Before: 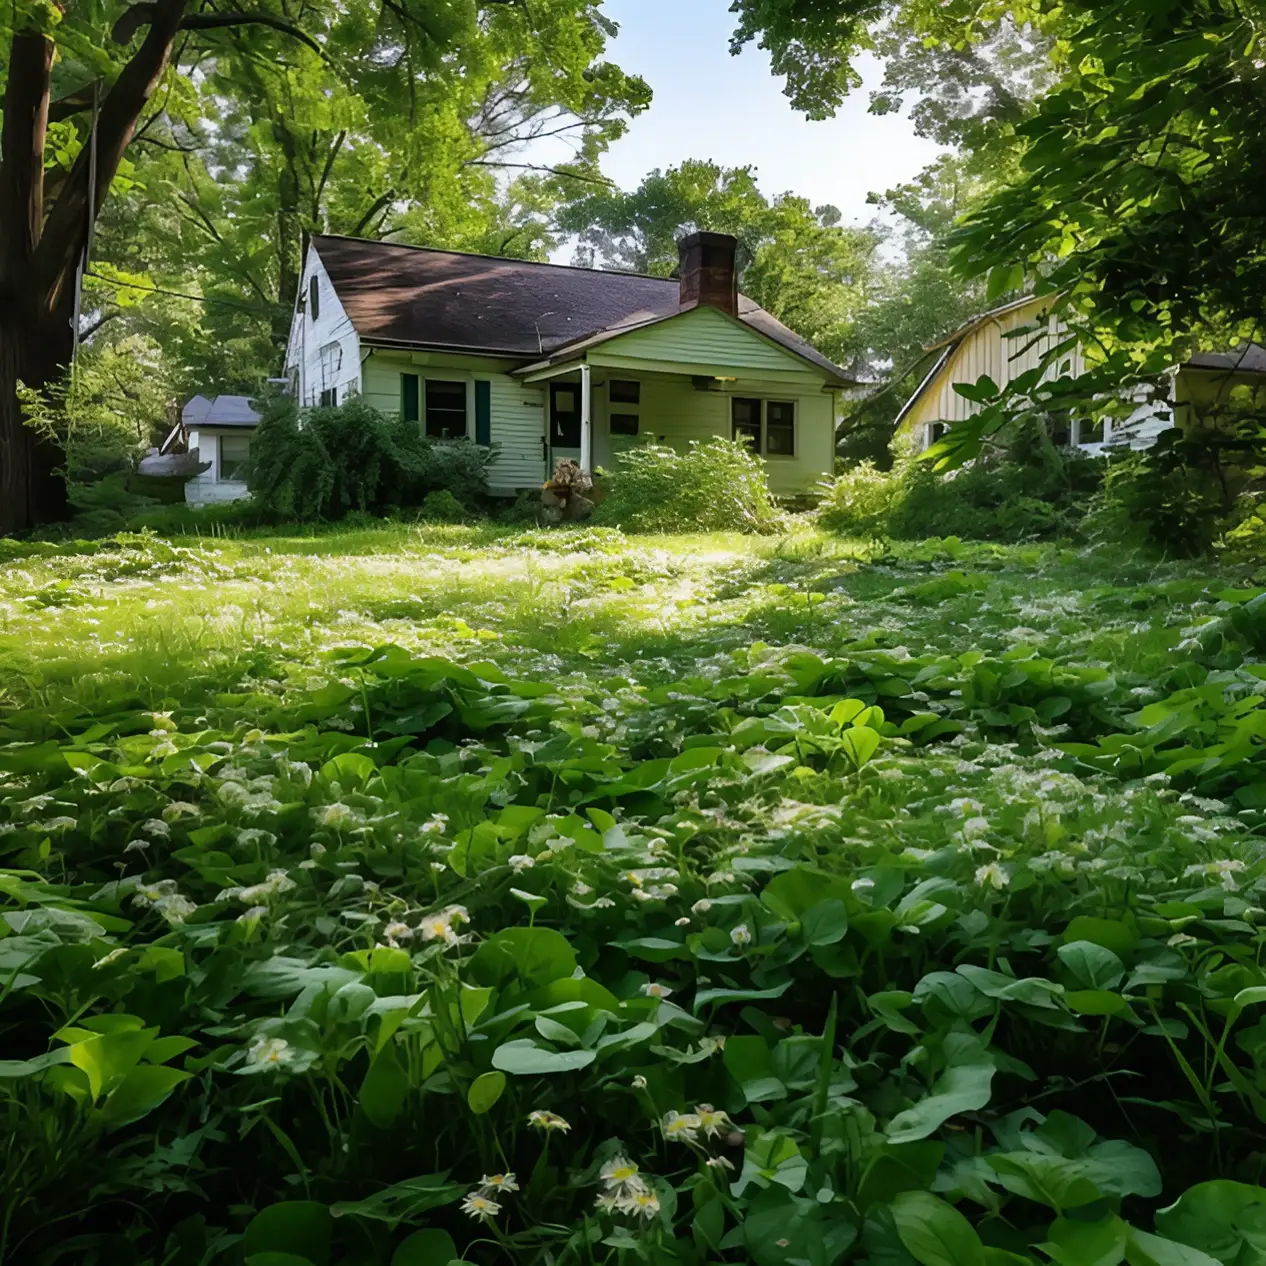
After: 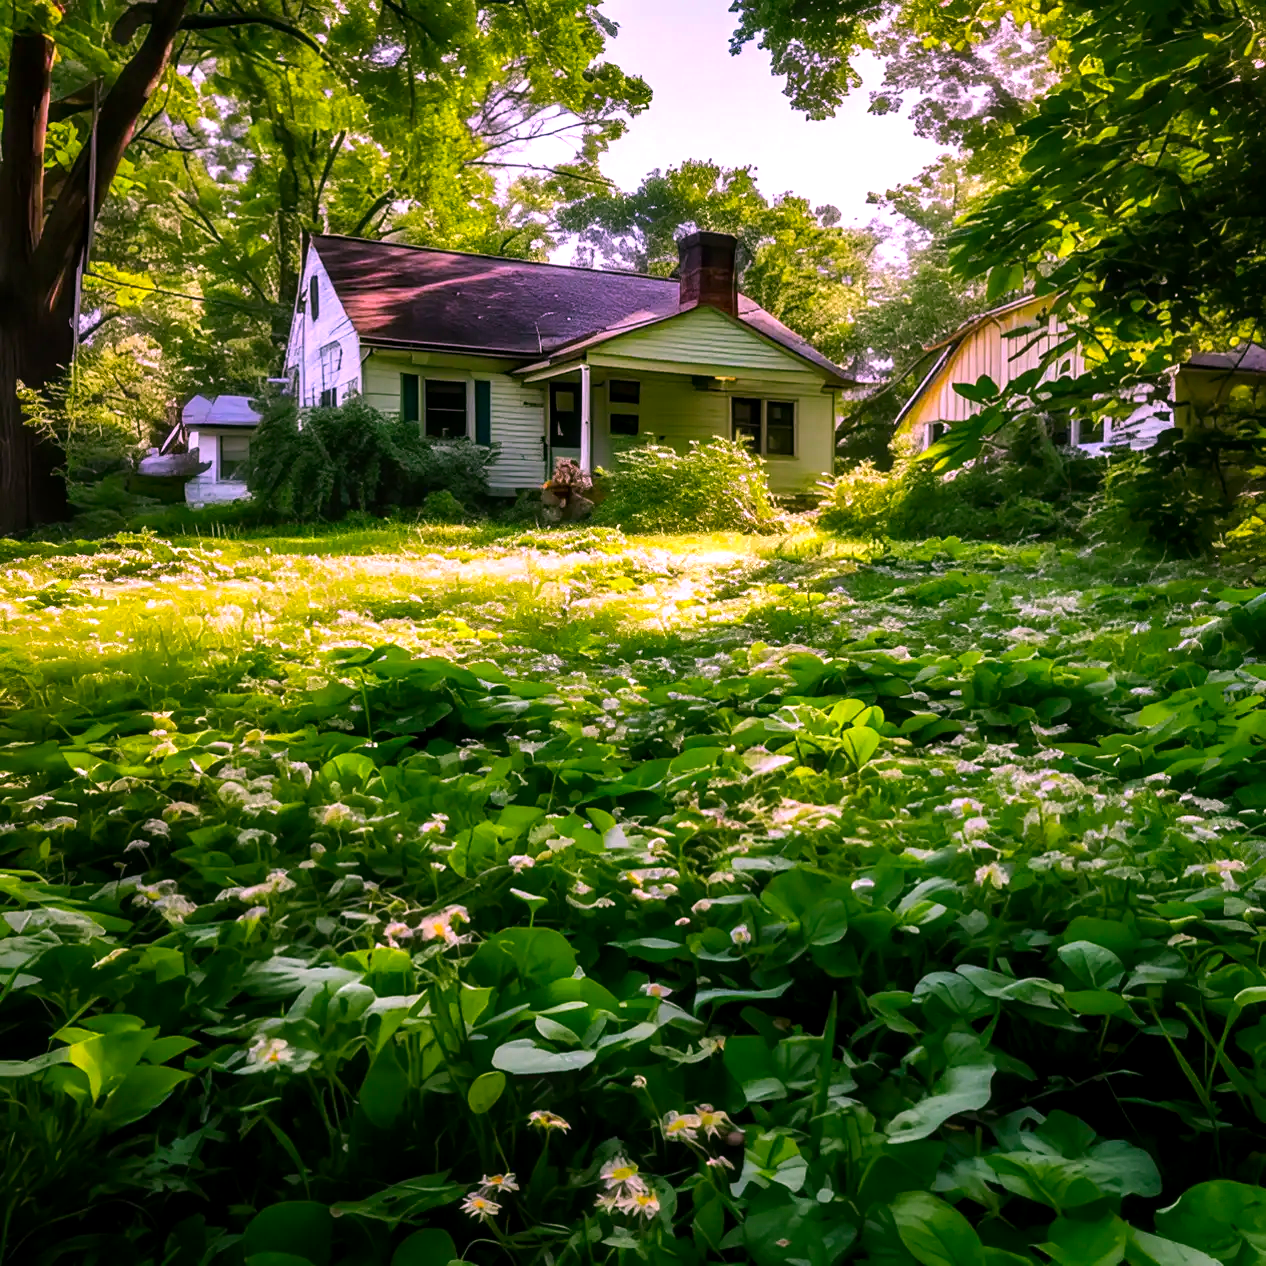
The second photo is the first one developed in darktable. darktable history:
local contrast: on, module defaults
color correction: highlights a* 19.5, highlights b* -11.53, saturation 1.69
tone equalizer: -8 EV -0.417 EV, -7 EV -0.389 EV, -6 EV -0.333 EV, -5 EV -0.222 EV, -3 EV 0.222 EV, -2 EV 0.333 EV, -1 EV 0.389 EV, +0 EV 0.417 EV, edges refinement/feathering 500, mask exposure compensation -1.57 EV, preserve details no
